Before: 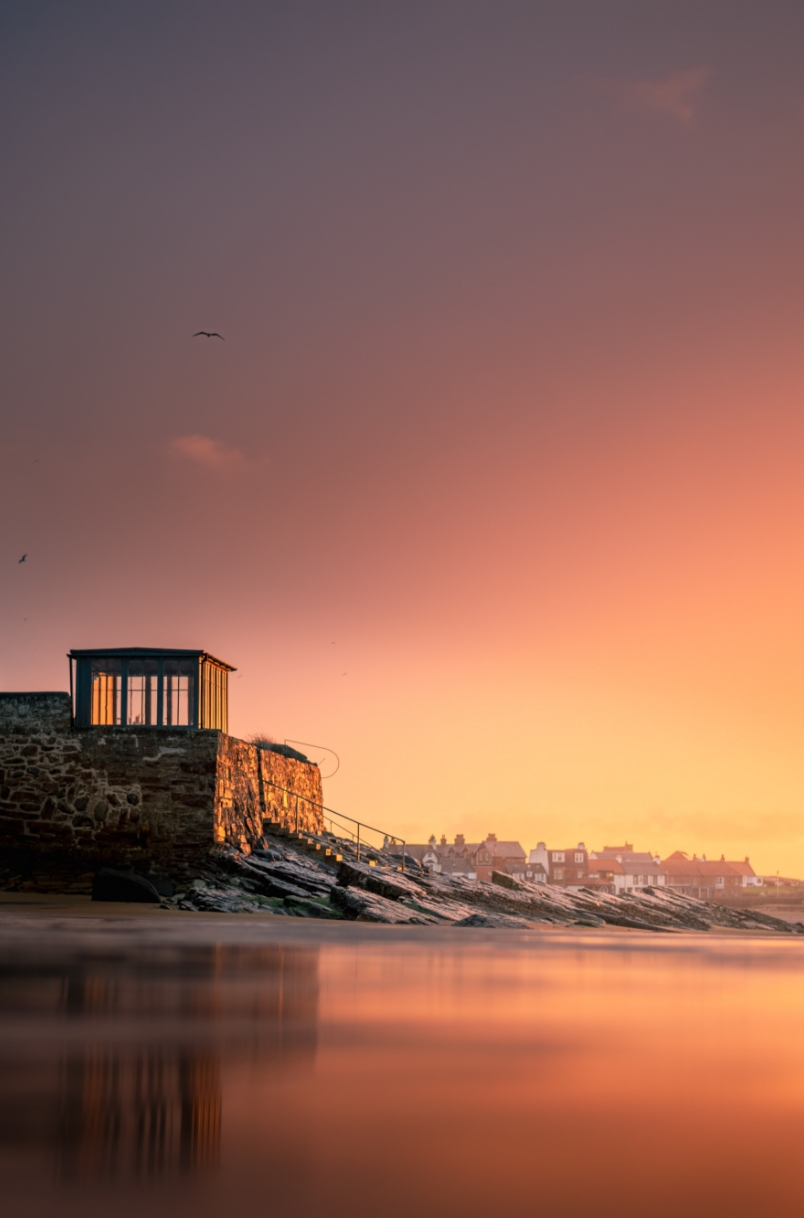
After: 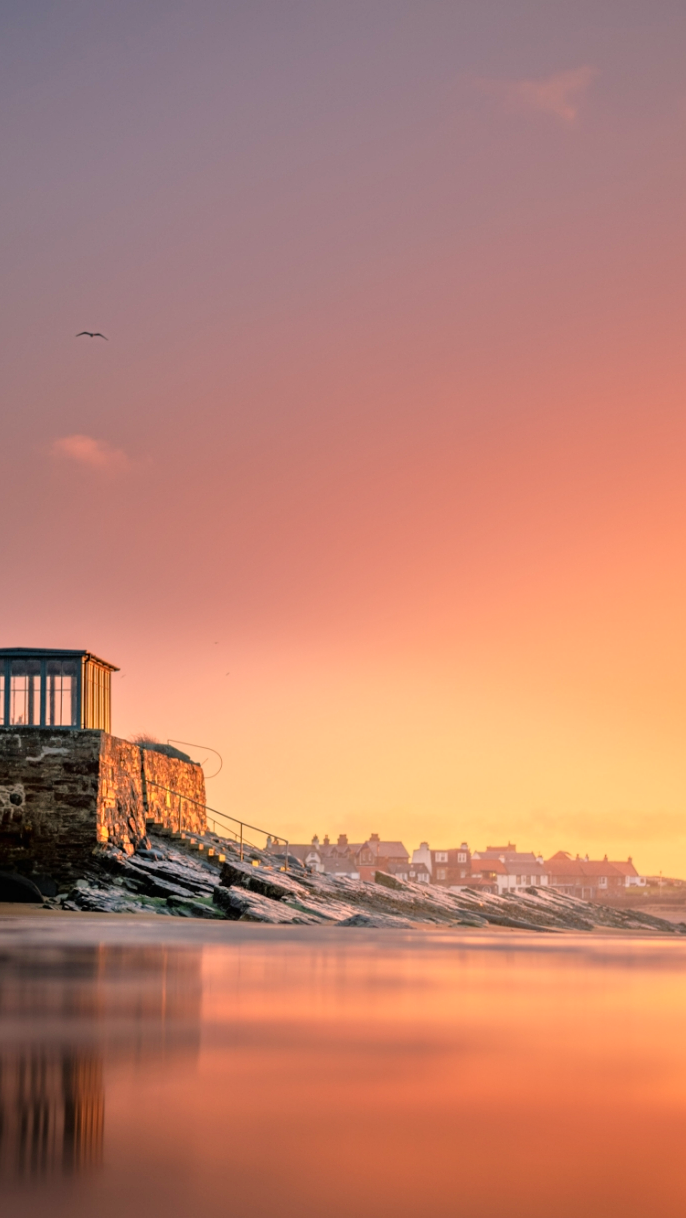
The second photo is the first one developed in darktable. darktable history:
crop and rotate: left 14.584%
tone equalizer: -7 EV 0.15 EV, -6 EV 0.6 EV, -5 EV 1.15 EV, -4 EV 1.33 EV, -3 EV 1.15 EV, -2 EV 0.6 EV, -1 EV 0.15 EV, mask exposure compensation -0.5 EV
